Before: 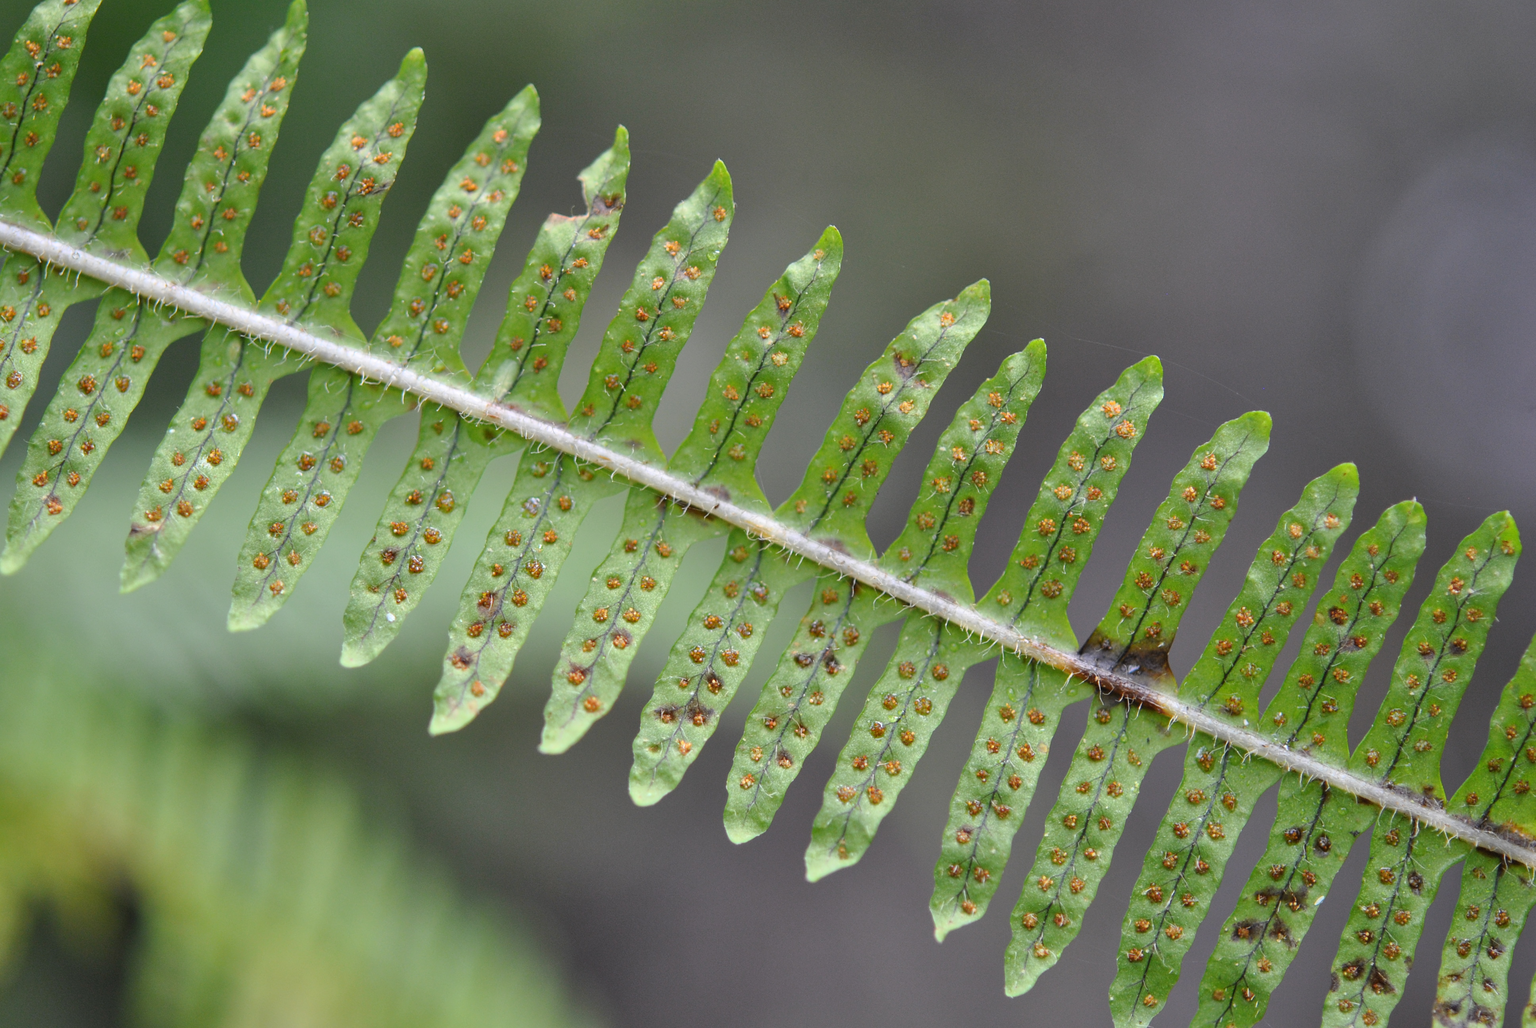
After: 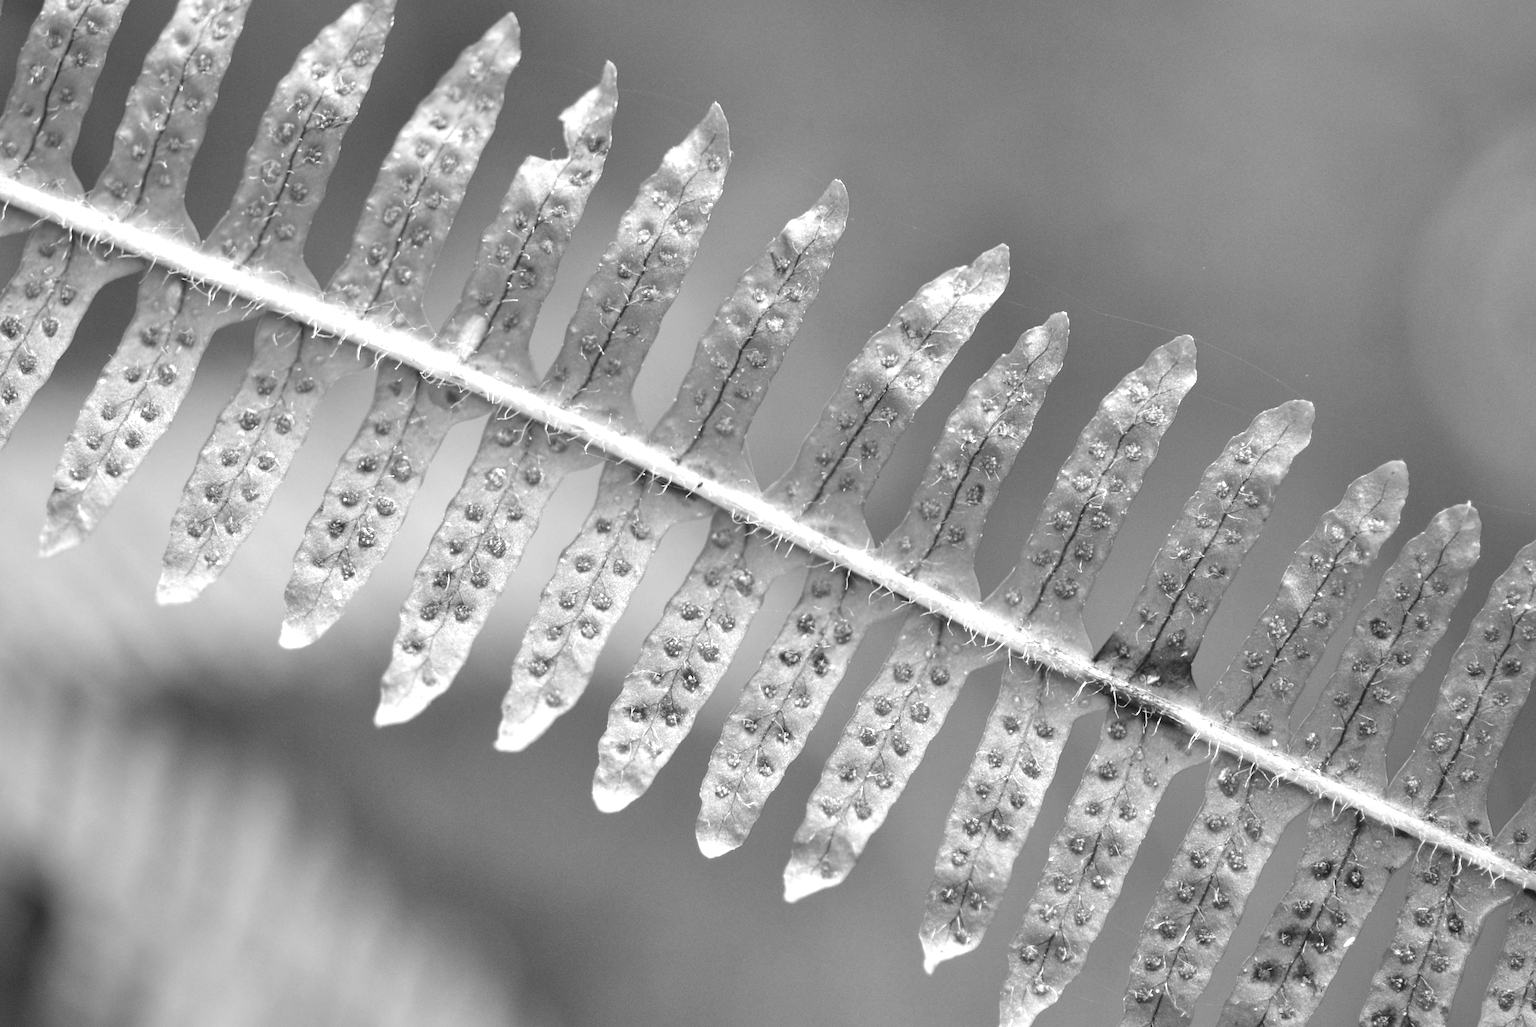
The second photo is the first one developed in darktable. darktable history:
crop and rotate: angle -1.96°, left 3.097%, top 4.154%, right 1.586%, bottom 0.529%
exposure: black level correction 0, exposure 1.1 EV, compensate exposure bias true, compensate highlight preservation false
color calibration: output gray [0.253, 0.26, 0.487, 0], gray › normalize channels true, illuminant same as pipeline (D50), adaptation XYZ, x 0.346, y 0.359, gamut compression 0
